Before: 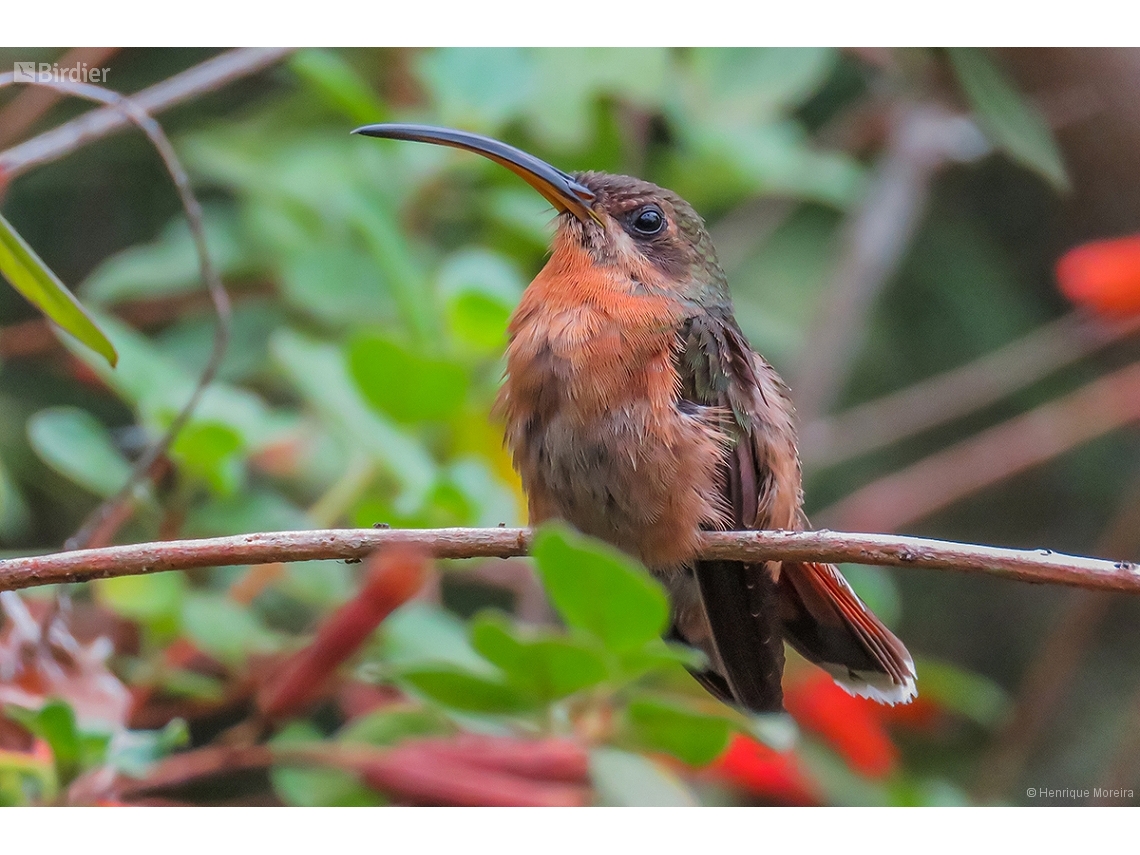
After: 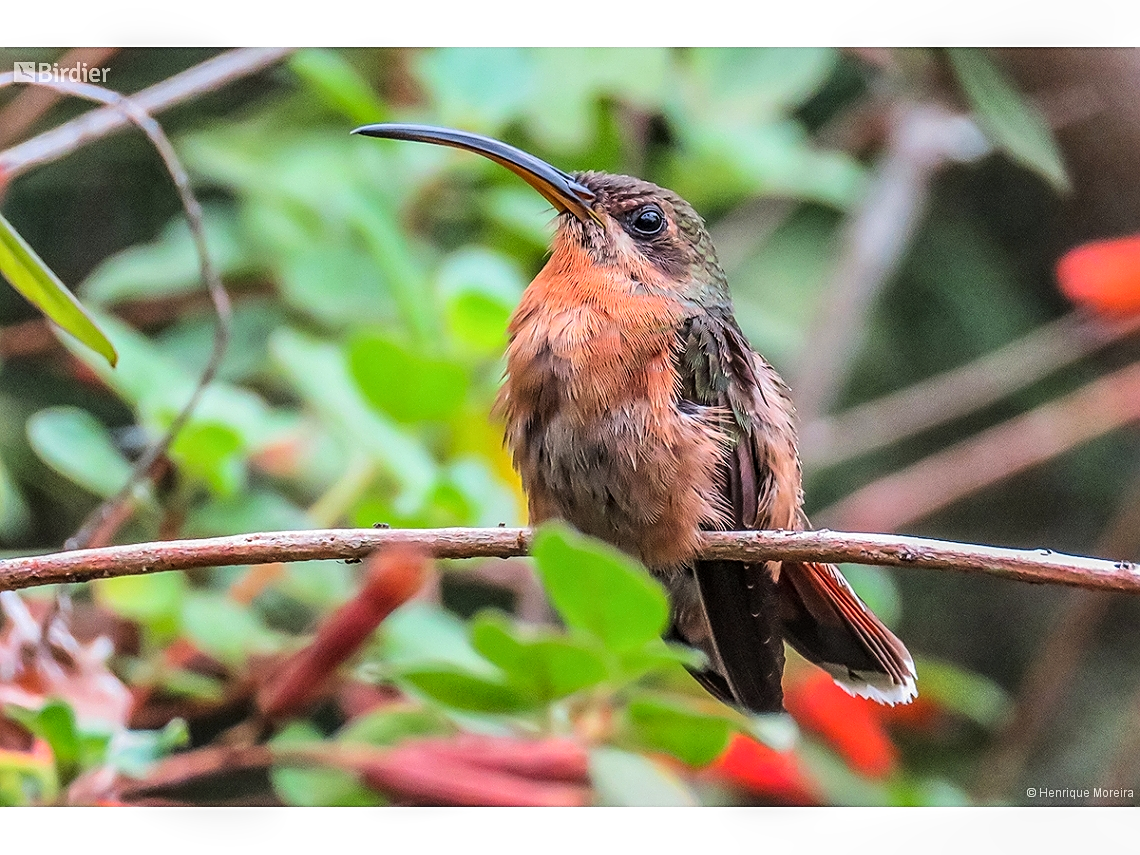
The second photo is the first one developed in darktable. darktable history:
base curve: curves: ch0 [(0, 0) (0.032, 0.025) (0.121, 0.166) (0.206, 0.329) (0.605, 0.79) (1, 1)]
local contrast: on, module defaults
sharpen: on, module defaults
